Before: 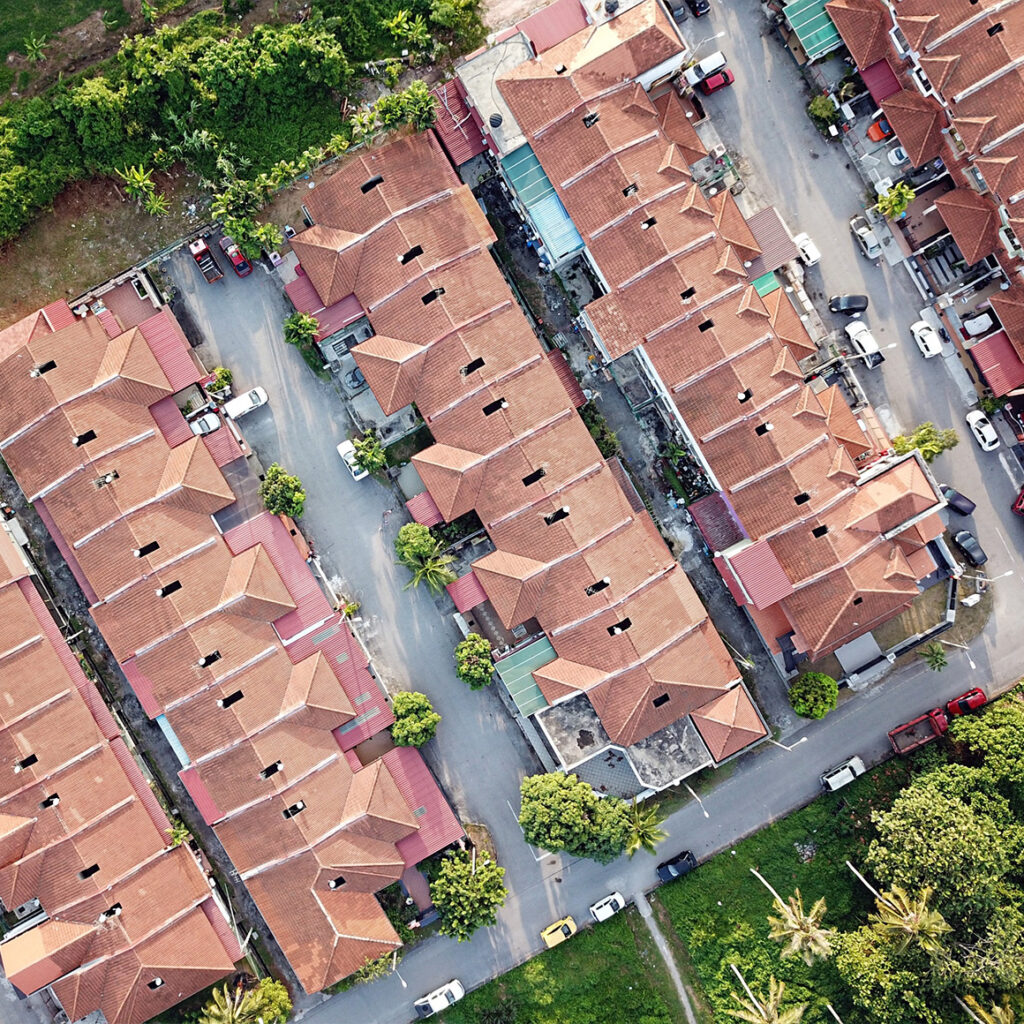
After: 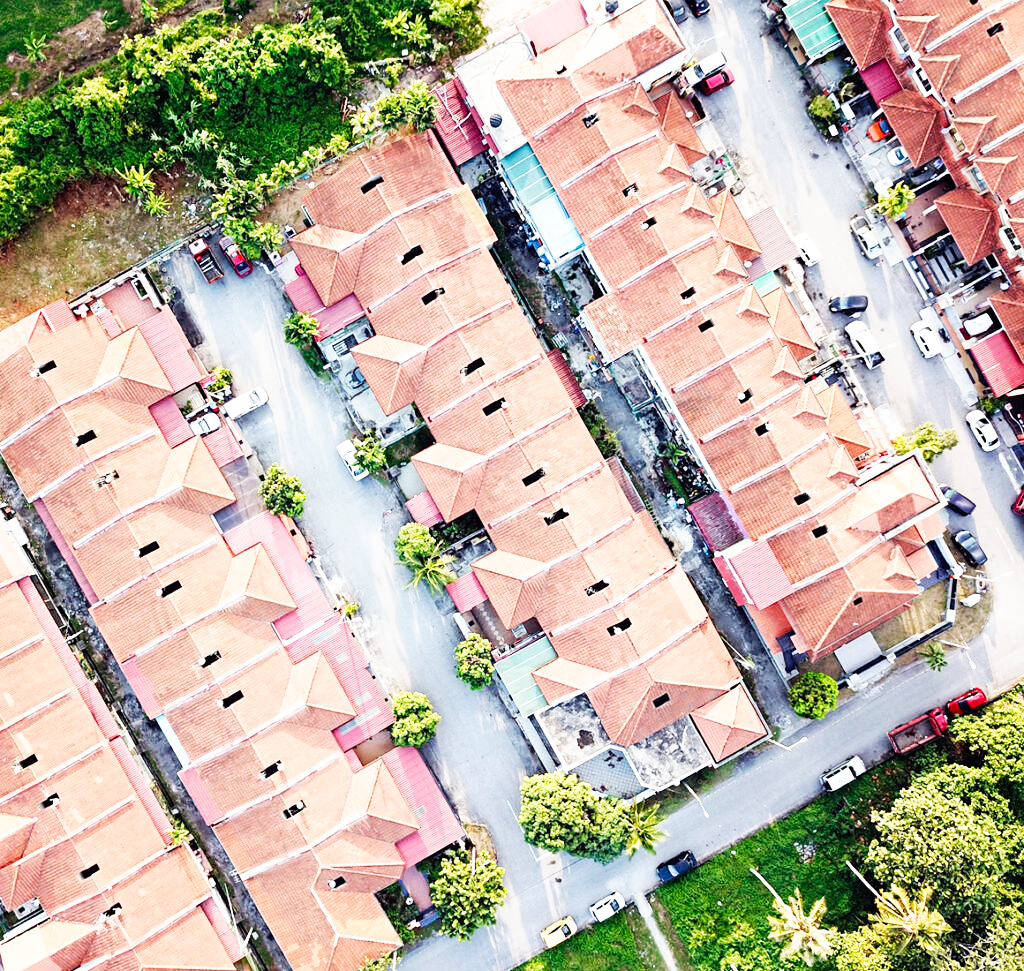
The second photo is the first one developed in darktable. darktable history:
base curve: curves: ch0 [(0, 0) (0.007, 0.004) (0.027, 0.03) (0.046, 0.07) (0.207, 0.54) (0.442, 0.872) (0.673, 0.972) (1, 1)], preserve colors none
crop and rotate: top 0%, bottom 5.097%
